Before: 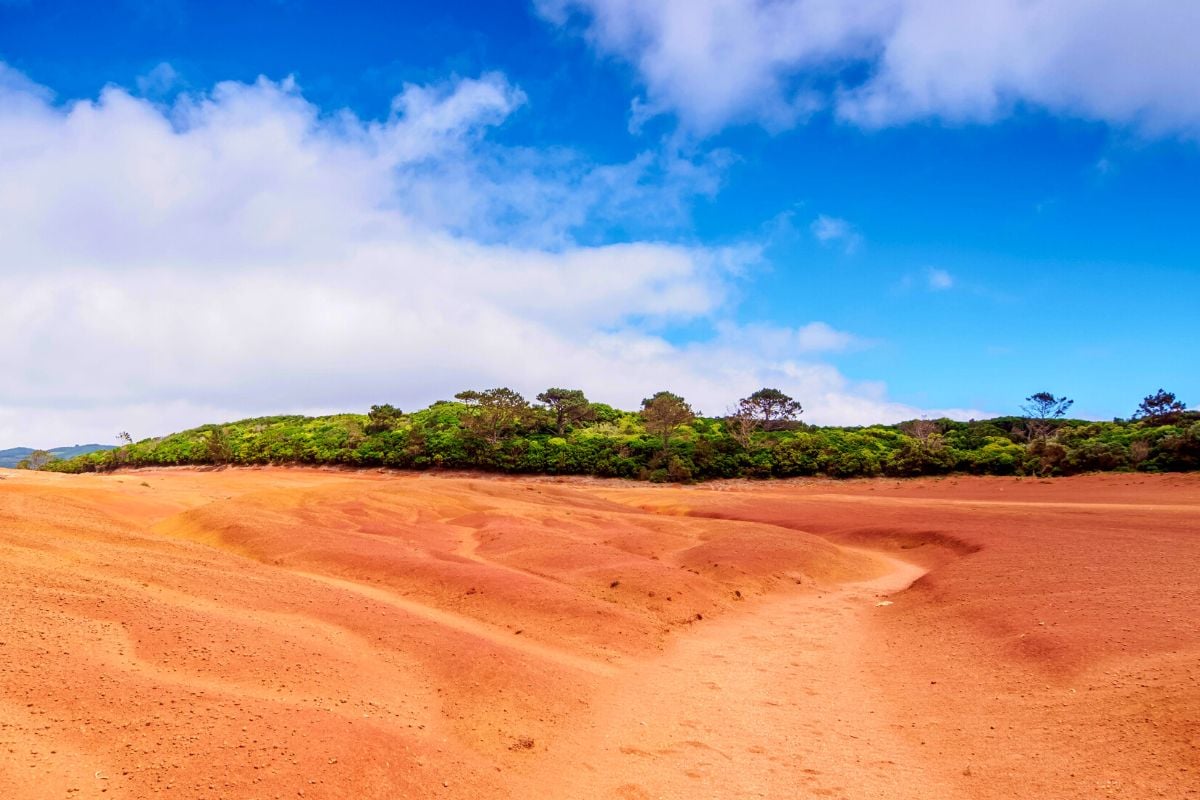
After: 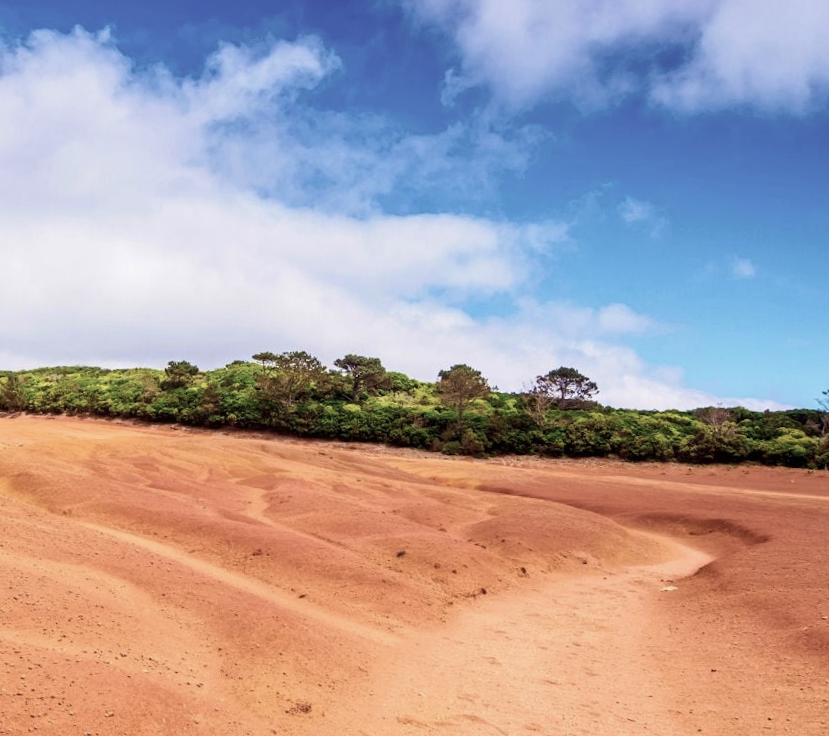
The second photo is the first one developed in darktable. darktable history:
contrast brightness saturation: contrast 0.096, saturation -0.358
crop and rotate: angle -3.31°, left 14.178%, top 0.036%, right 10.8%, bottom 0.041%
velvia: strength 15.35%
